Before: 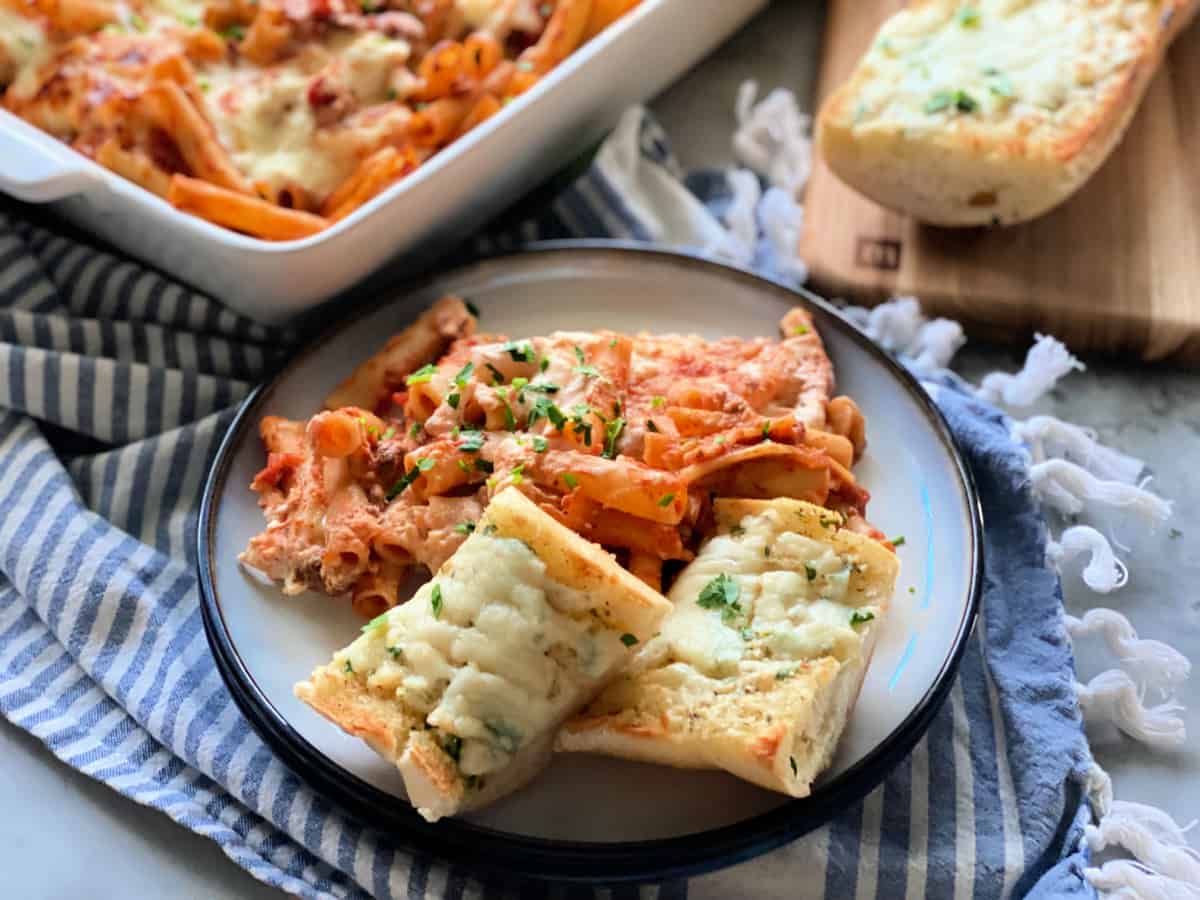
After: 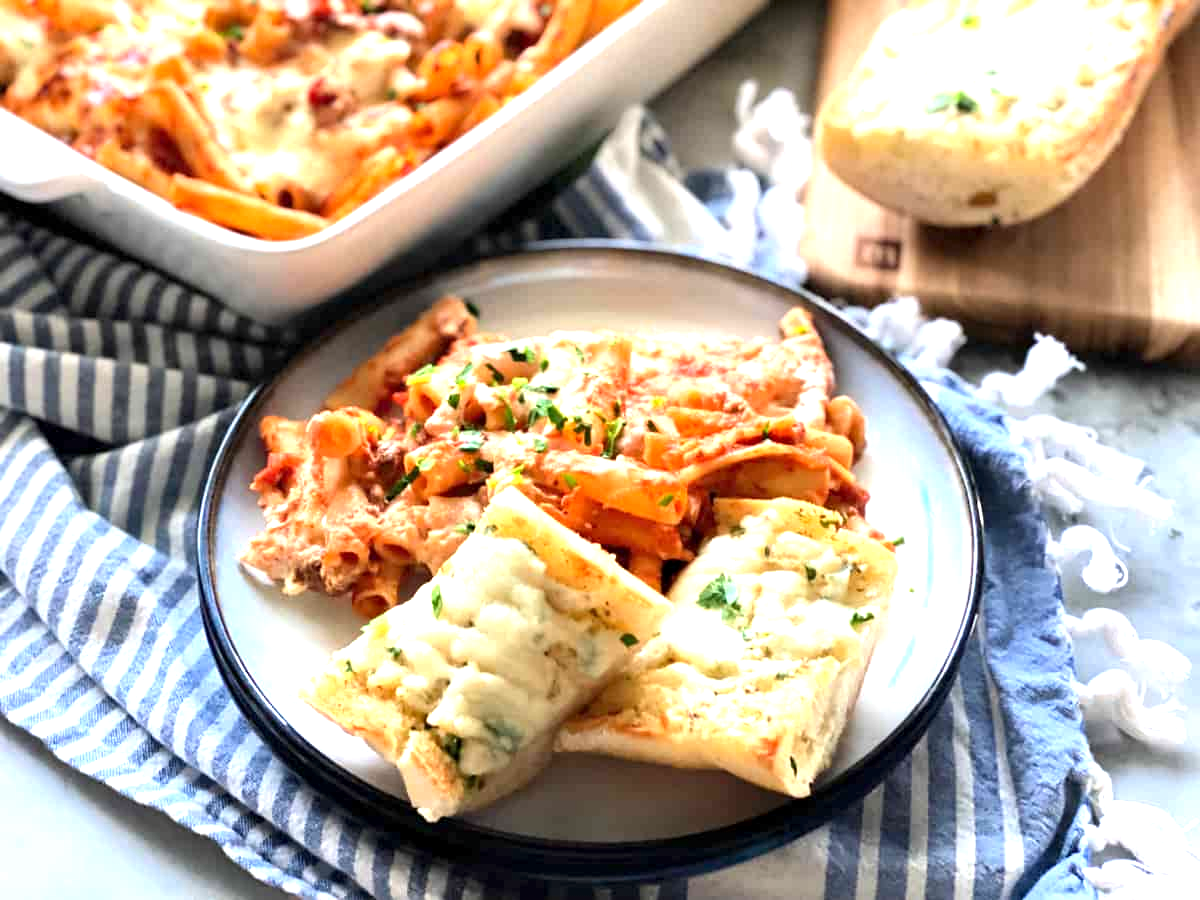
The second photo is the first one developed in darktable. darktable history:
exposure: black level correction 0, exposure 1.101 EV, compensate highlight preservation false
contrast equalizer: y [[0.6 ×6], [0.55 ×6], [0 ×6], [0 ×6], [0 ×6]], mix 0.146
